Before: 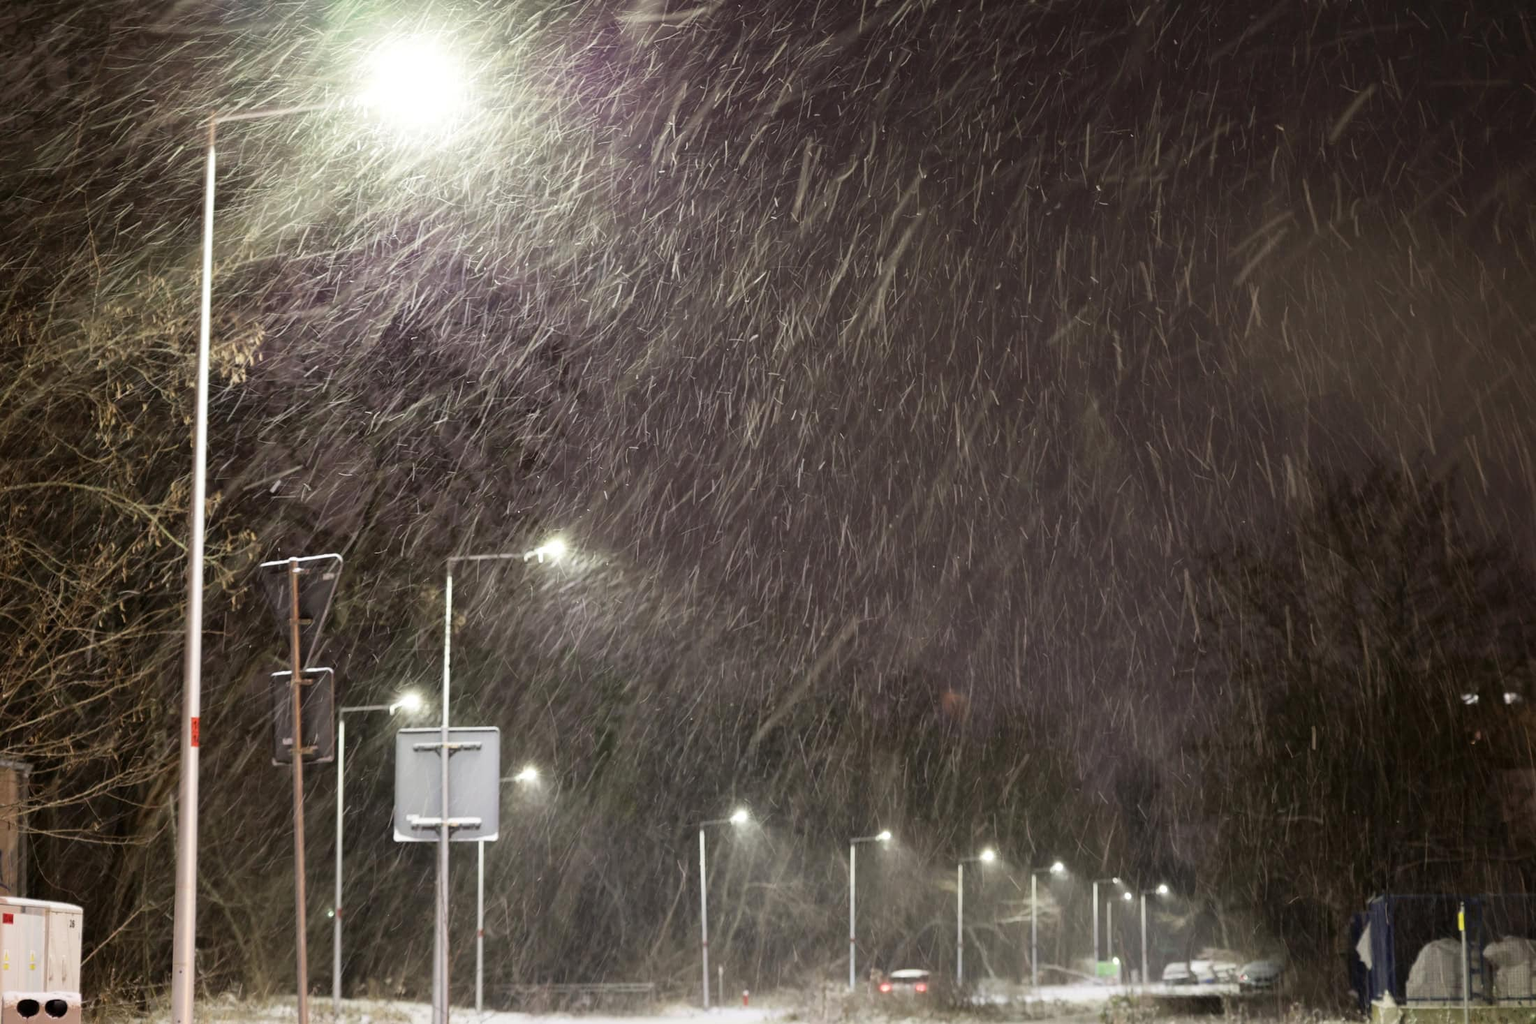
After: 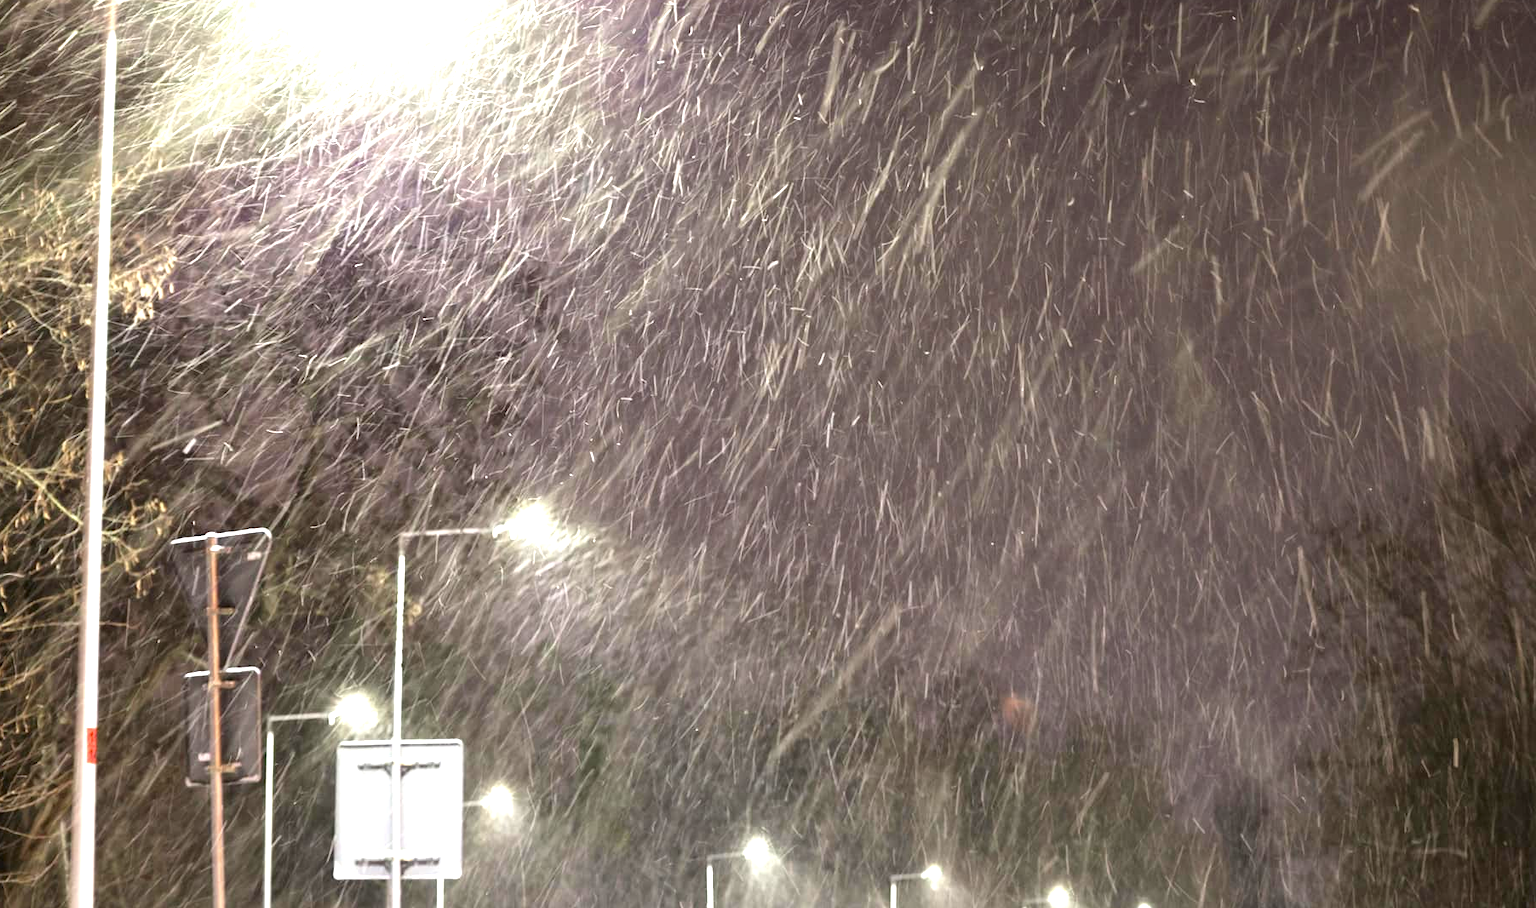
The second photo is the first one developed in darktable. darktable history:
crop: left 7.856%, top 11.836%, right 10.12%, bottom 15.387%
exposure: black level correction 0, exposure 1.35 EV, compensate exposure bias true, compensate highlight preservation false
